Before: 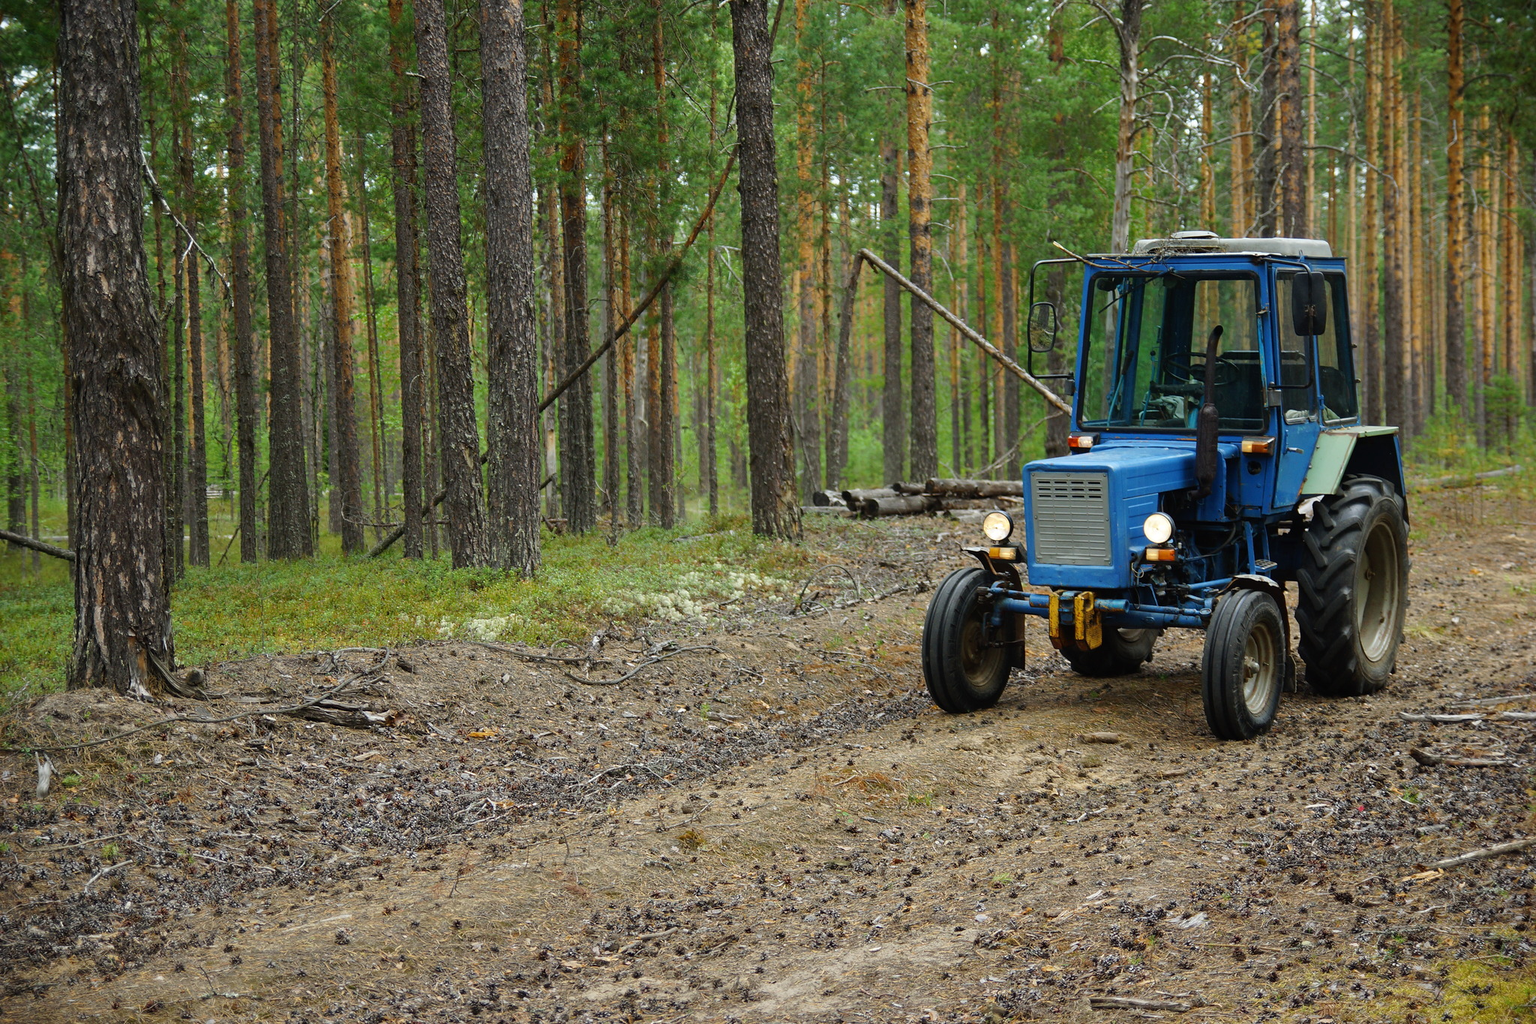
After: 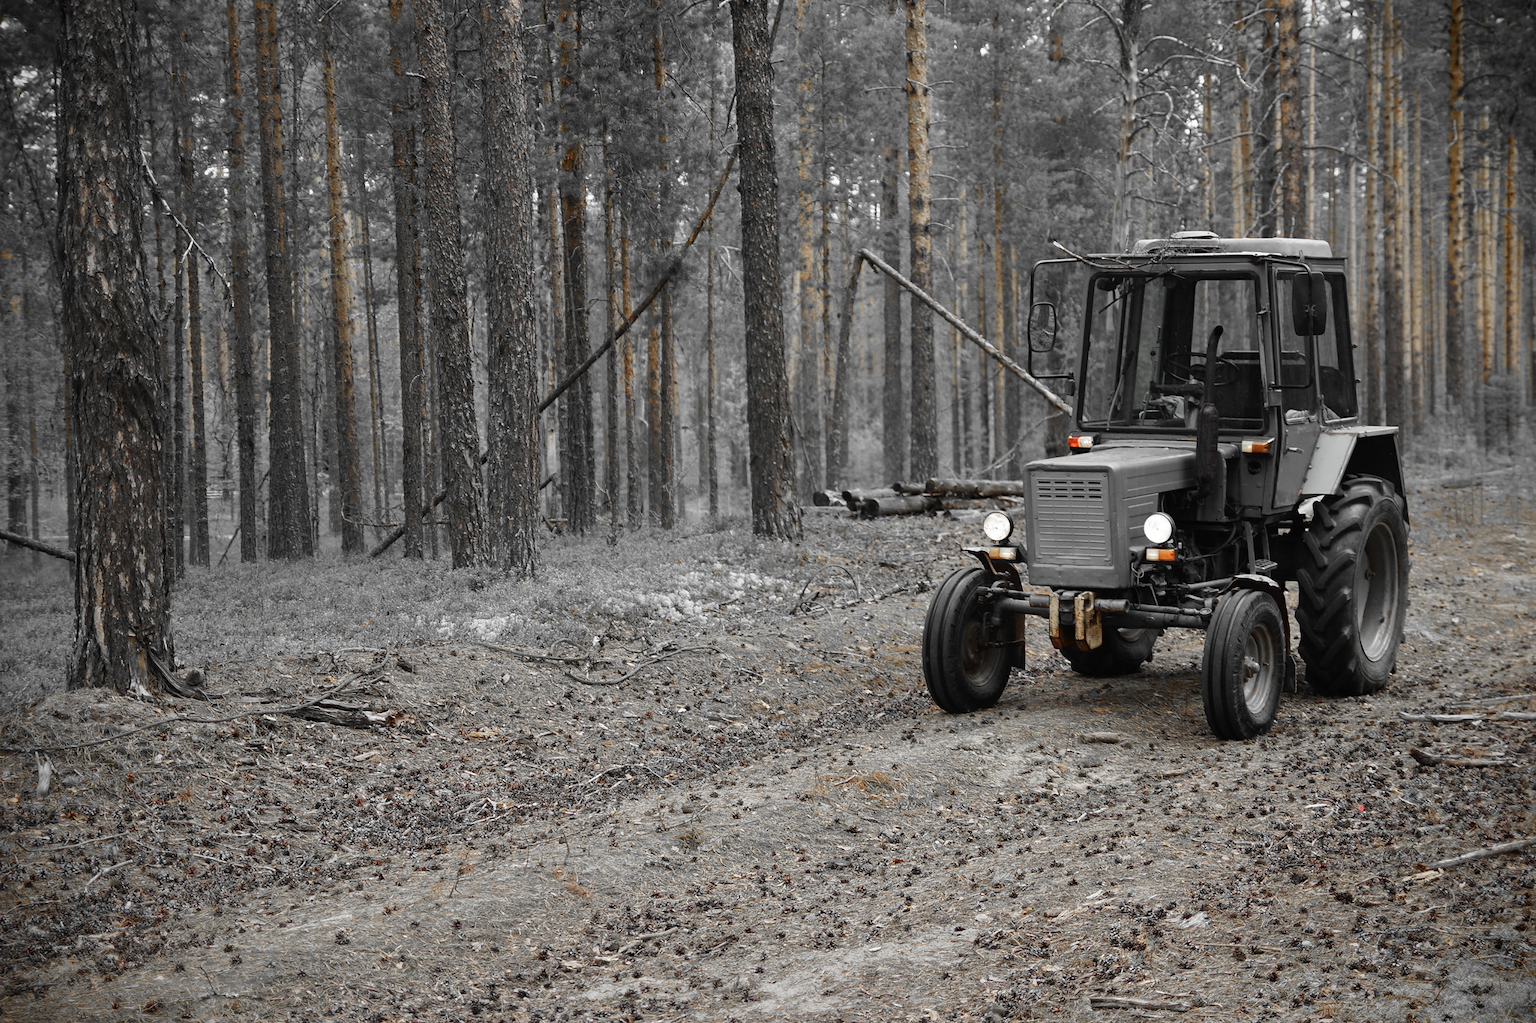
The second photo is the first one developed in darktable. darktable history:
color zones: curves: ch0 [(0, 0.65) (0.096, 0.644) (0.221, 0.539) (0.429, 0.5) (0.571, 0.5) (0.714, 0.5) (0.857, 0.5) (1, 0.65)]; ch1 [(0, 0.5) (0.143, 0.5) (0.257, -0.002) (0.429, 0.04) (0.571, -0.001) (0.714, -0.015) (0.857, 0.024) (1, 0.5)]
vignetting: saturation 0.377
